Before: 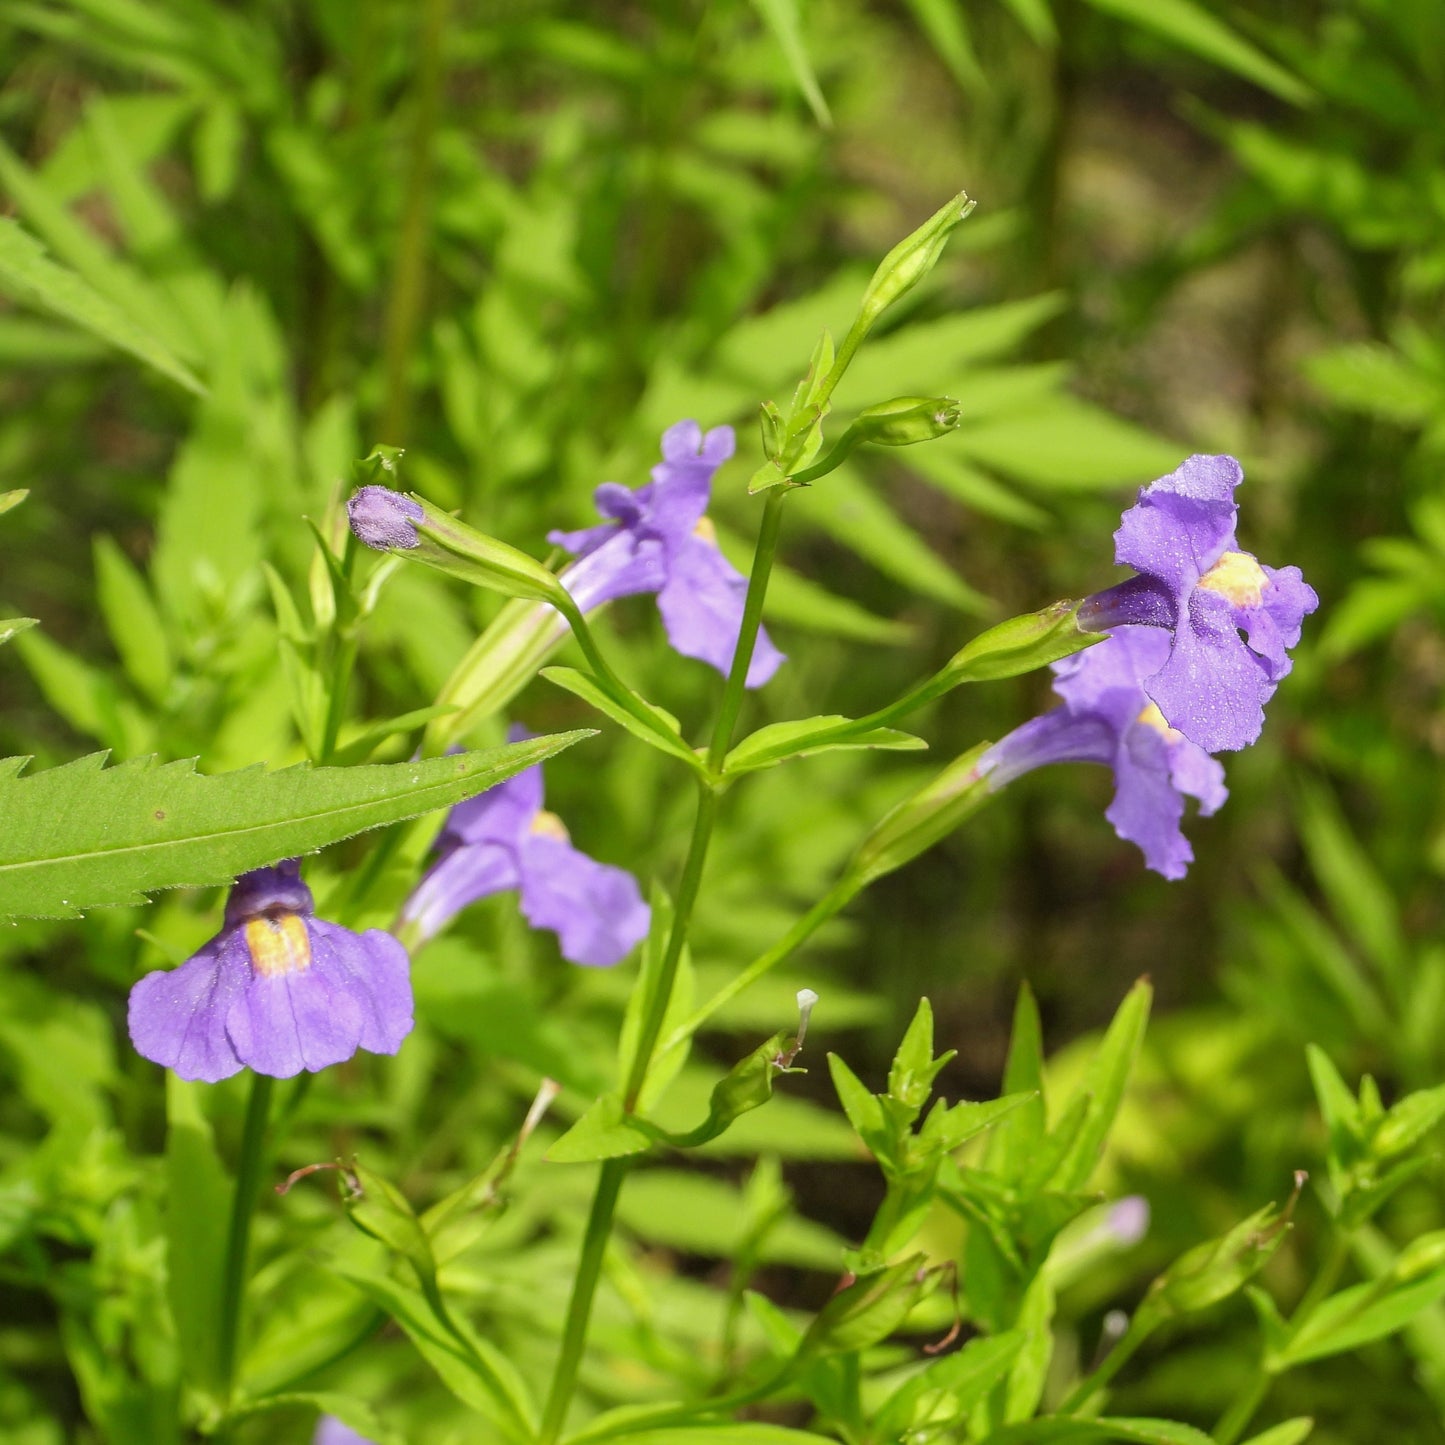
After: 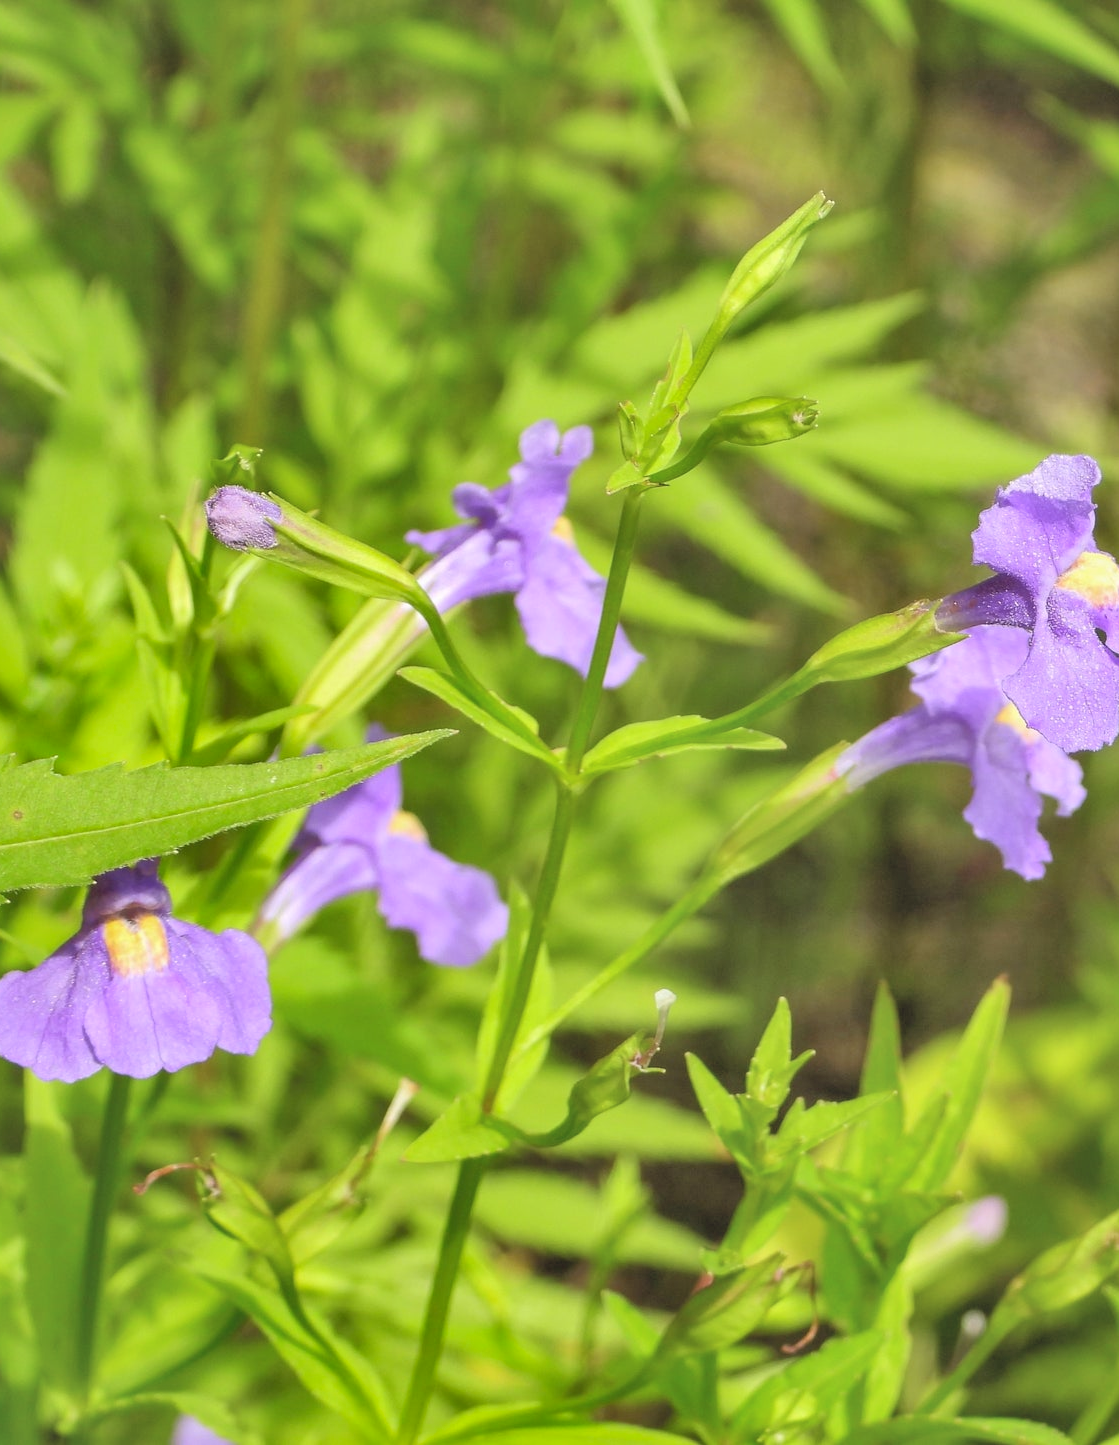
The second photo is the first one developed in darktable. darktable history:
contrast brightness saturation: brightness 0.281
crop: left 9.851%, right 12.644%
shadows and highlights: shadows 40.03, highlights -52.84, highlights color adjustment 78.88%, low approximation 0.01, soften with gaussian
